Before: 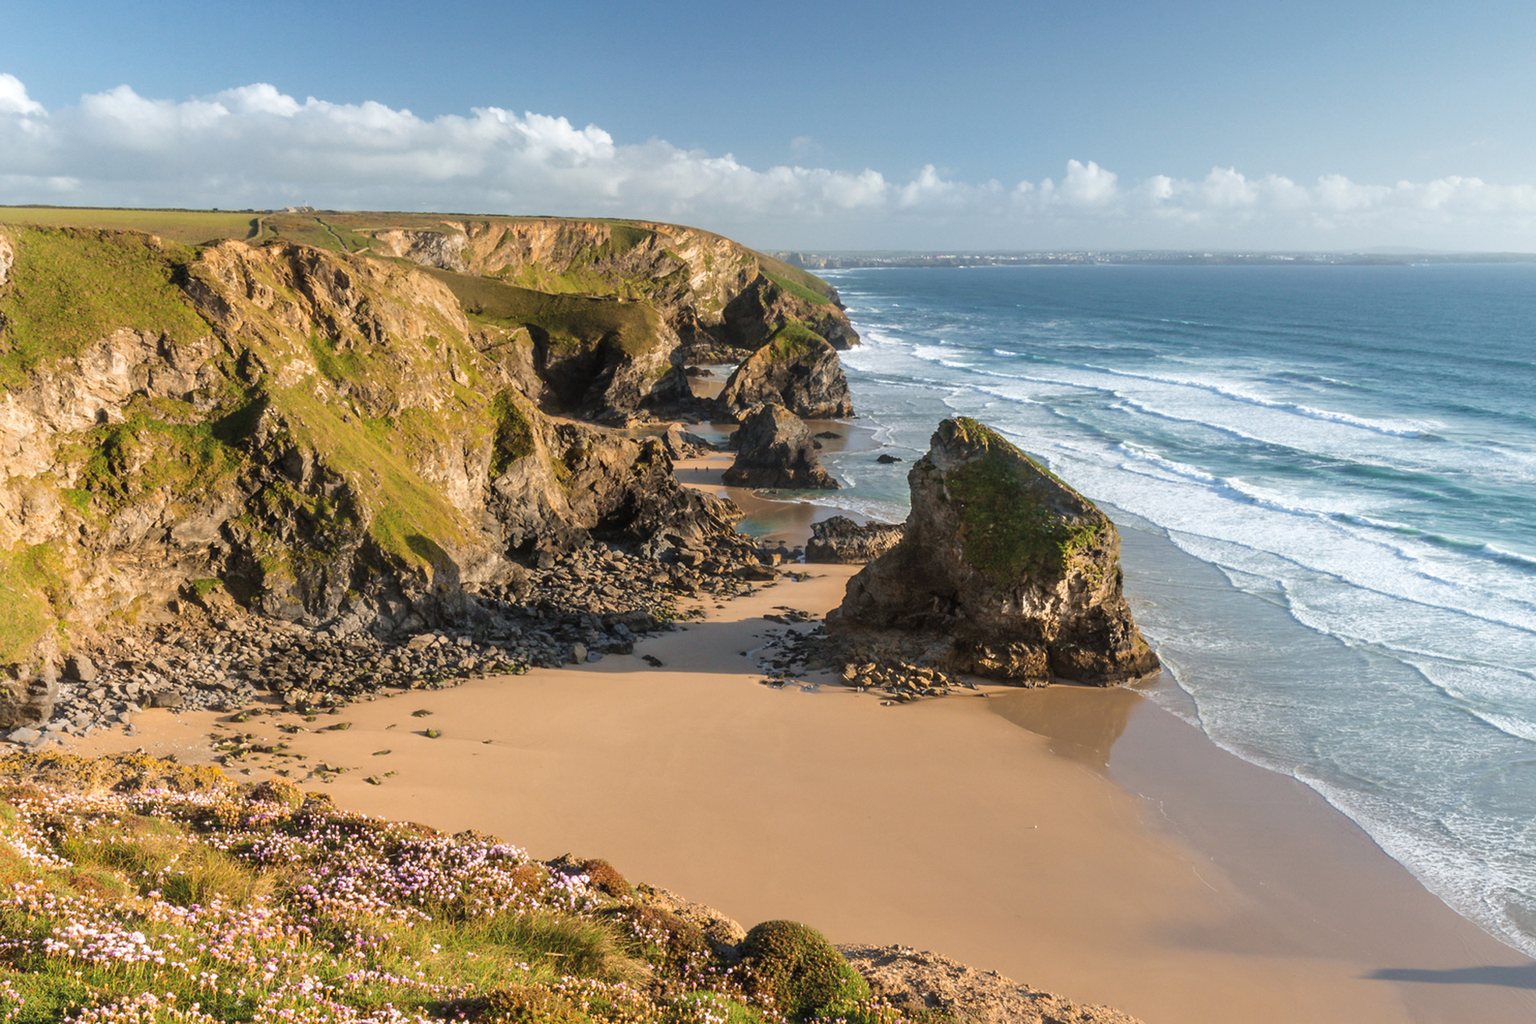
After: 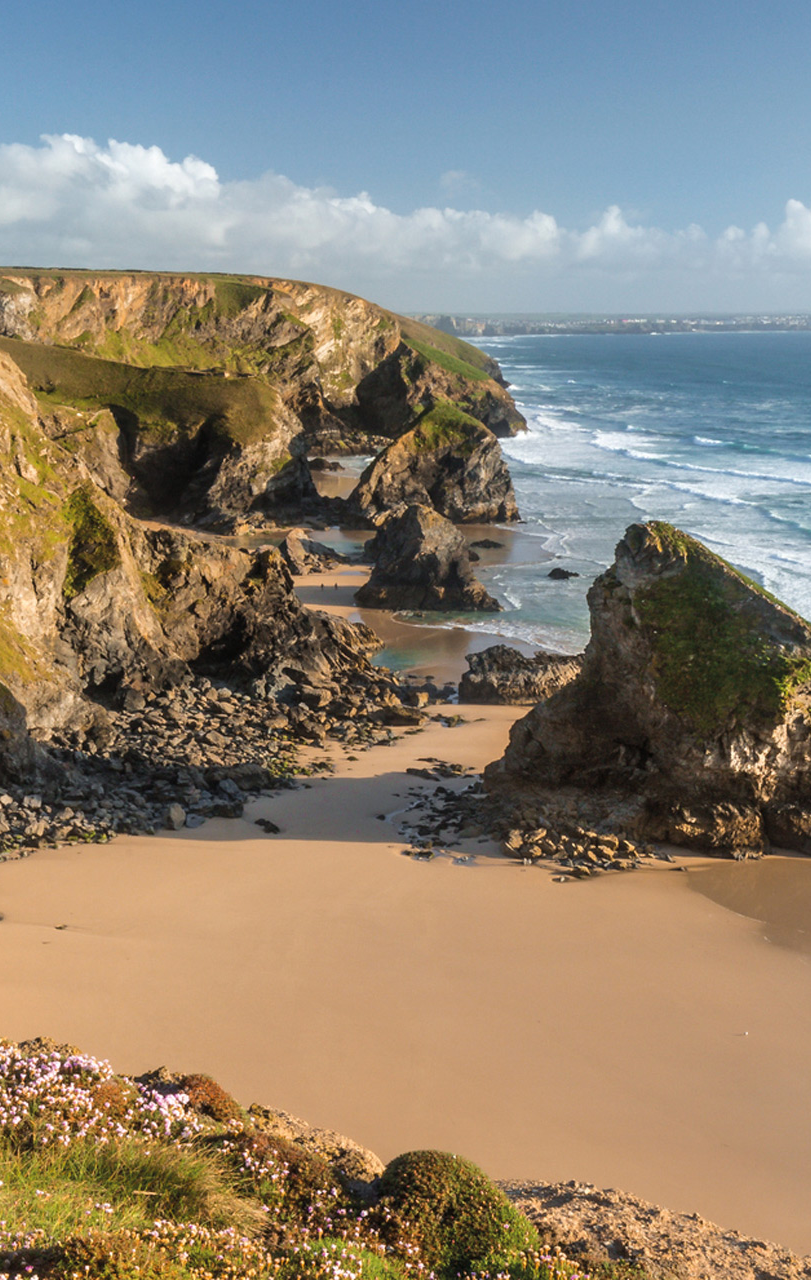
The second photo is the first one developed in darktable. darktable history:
crop: left 28.583%, right 29.176%
